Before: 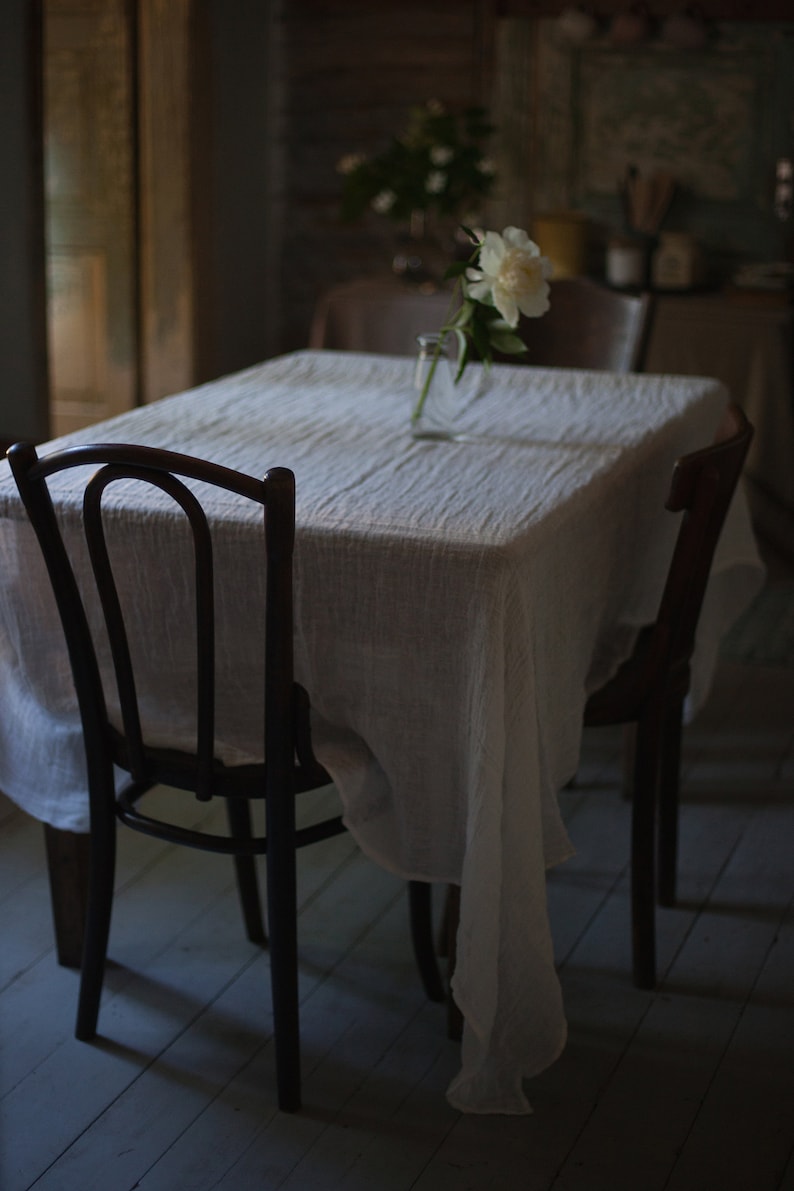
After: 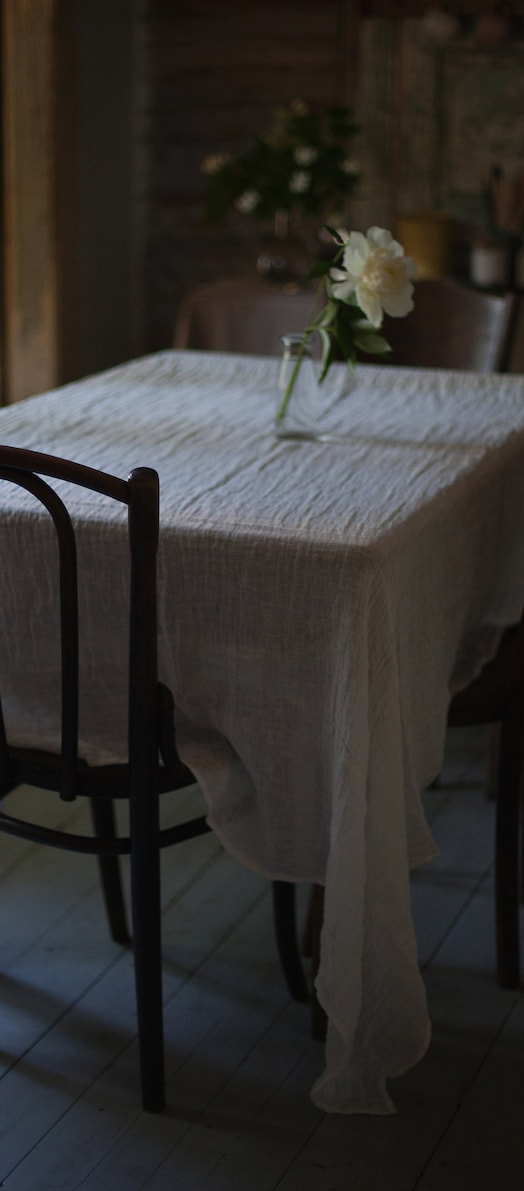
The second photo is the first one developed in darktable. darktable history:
crop: left 17.23%, right 16.703%
